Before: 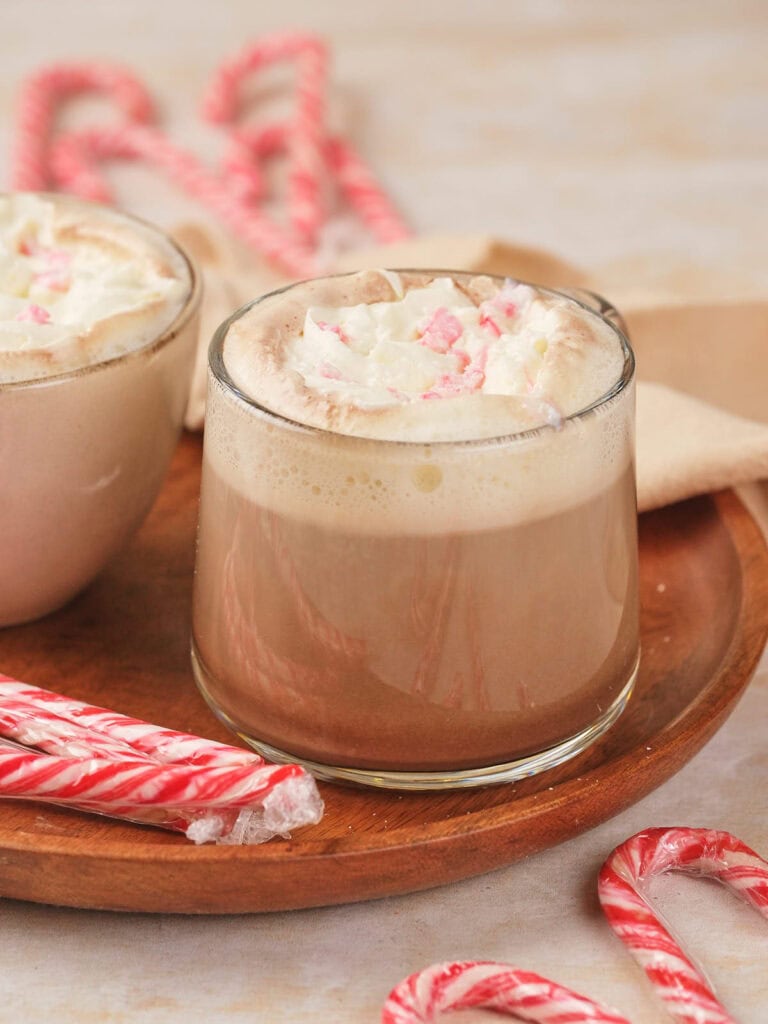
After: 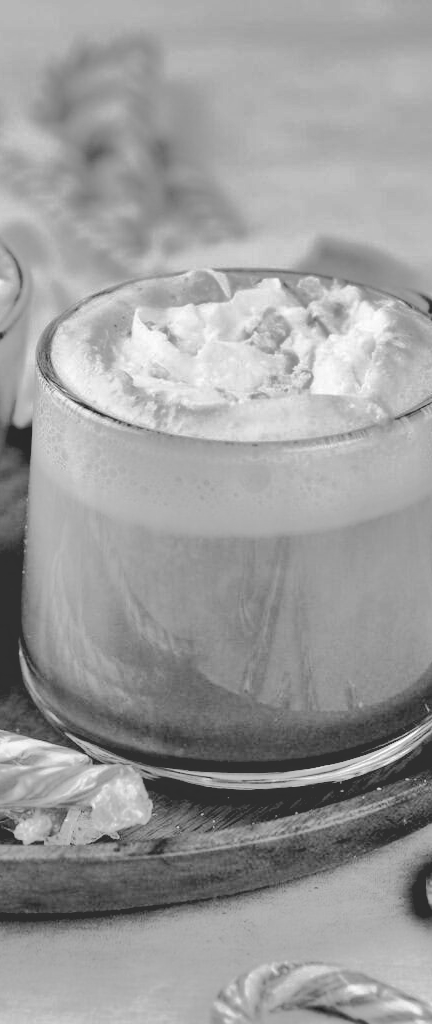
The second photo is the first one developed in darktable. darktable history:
crop and rotate: left 22.516%, right 21.234%
shadows and highlights: radius 108.52, shadows 23.73, highlights -59.32, low approximation 0.01, soften with gaussian
base curve: curves: ch0 [(0.065, 0.026) (0.236, 0.358) (0.53, 0.546) (0.777, 0.841) (0.924, 0.992)], preserve colors average RGB
monochrome: a 2.21, b -1.33, size 2.2
